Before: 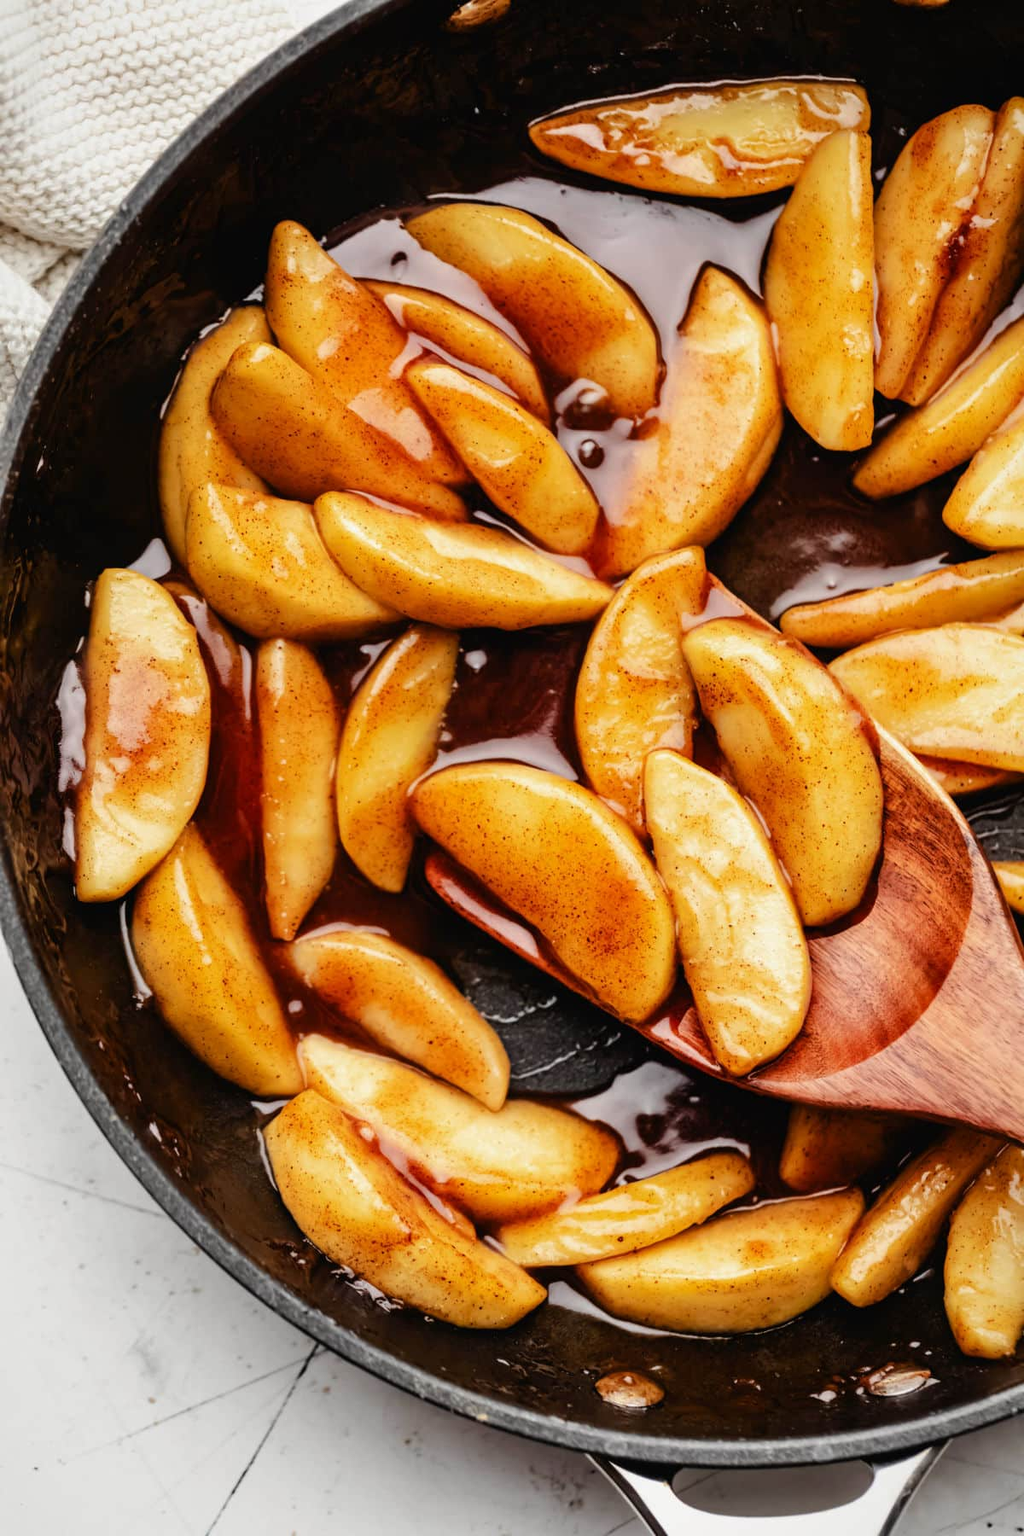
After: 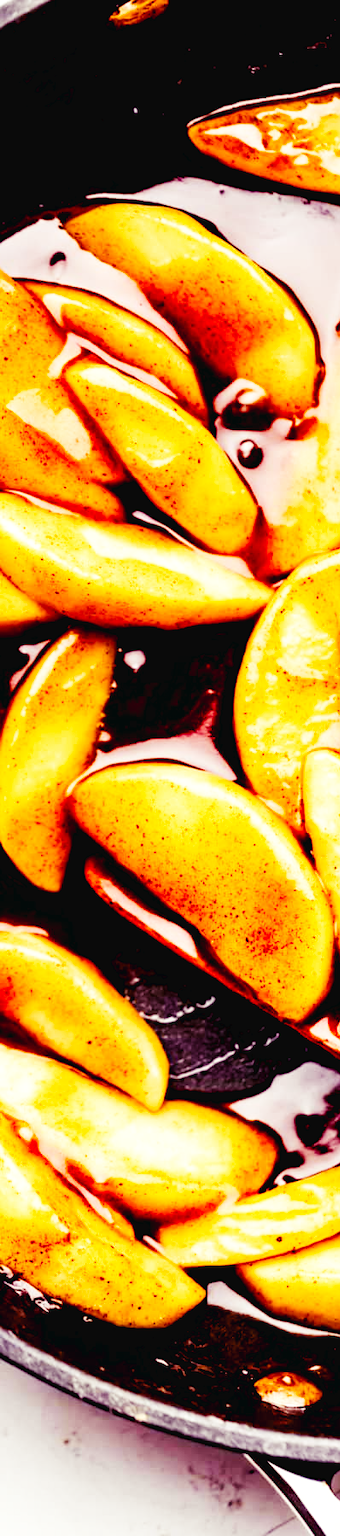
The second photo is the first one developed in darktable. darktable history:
crop: left 33.36%, right 33.36%
white balance: red 0.982, blue 1.018
base curve: curves: ch0 [(0, 0.003) (0.001, 0.002) (0.006, 0.004) (0.02, 0.022) (0.048, 0.086) (0.094, 0.234) (0.162, 0.431) (0.258, 0.629) (0.385, 0.8) (0.548, 0.918) (0.751, 0.988) (1, 1)], preserve colors none
color balance rgb: shadows lift › luminance -21.66%, shadows lift › chroma 8.98%, shadows lift › hue 283.37°, power › chroma 1.05%, power › hue 25.59°, highlights gain › luminance 6.08%, highlights gain › chroma 2.55%, highlights gain › hue 90°, global offset › luminance -0.87%, perceptual saturation grading › global saturation 25%, perceptual saturation grading › highlights -28.39%, perceptual saturation grading › shadows 33.98%
